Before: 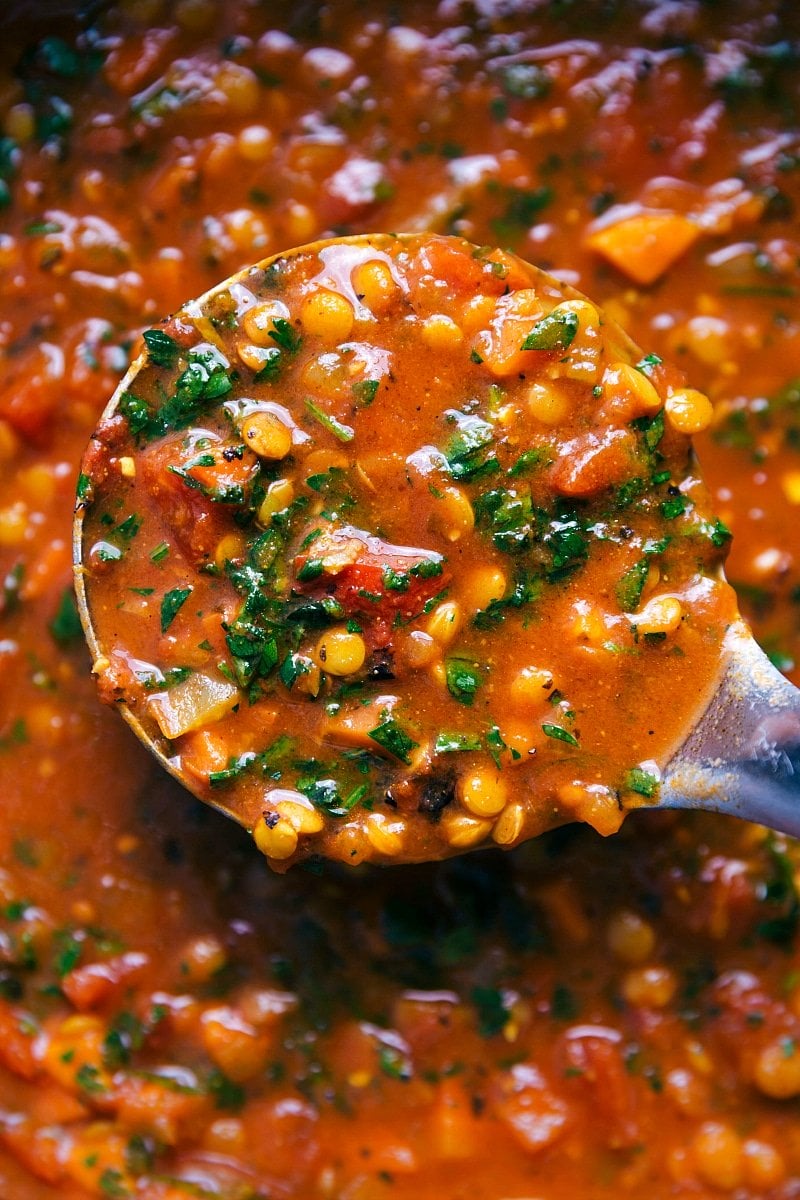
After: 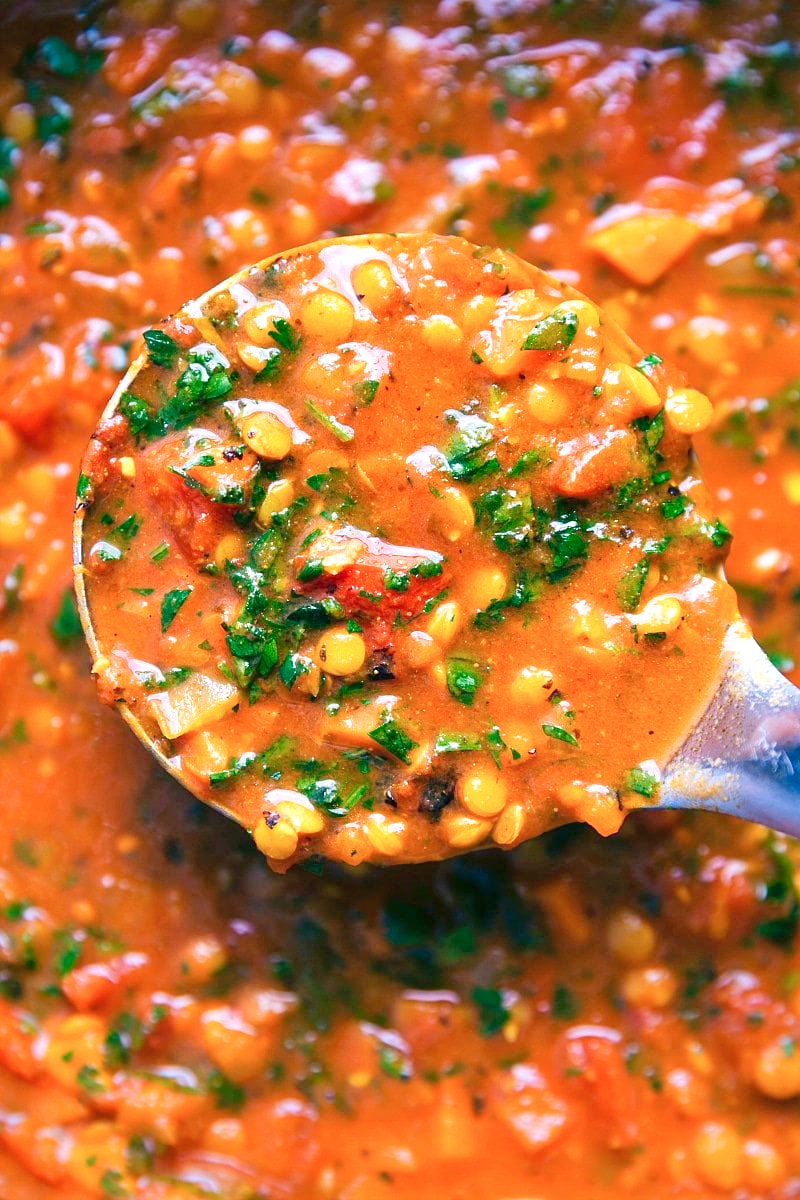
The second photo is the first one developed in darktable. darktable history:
color zones: curves: ch0 [(0, 0.5) (0.143, 0.52) (0.286, 0.5) (0.429, 0.5) (0.571, 0.5) (0.714, 0.5) (0.857, 0.5) (1, 0.5)]; ch1 [(0, 0.489) (0.155, 0.45) (0.286, 0.466) (0.429, 0.5) (0.571, 0.5) (0.714, 0.5) (0.857, 0.5) (1, 0.489)]
levels: levels [0, 0.397, 0.955]
shadows and highlights: radius 171.16, shadows 27, white point adjustment 3.13, highlights -67.95, soften with gaussian
